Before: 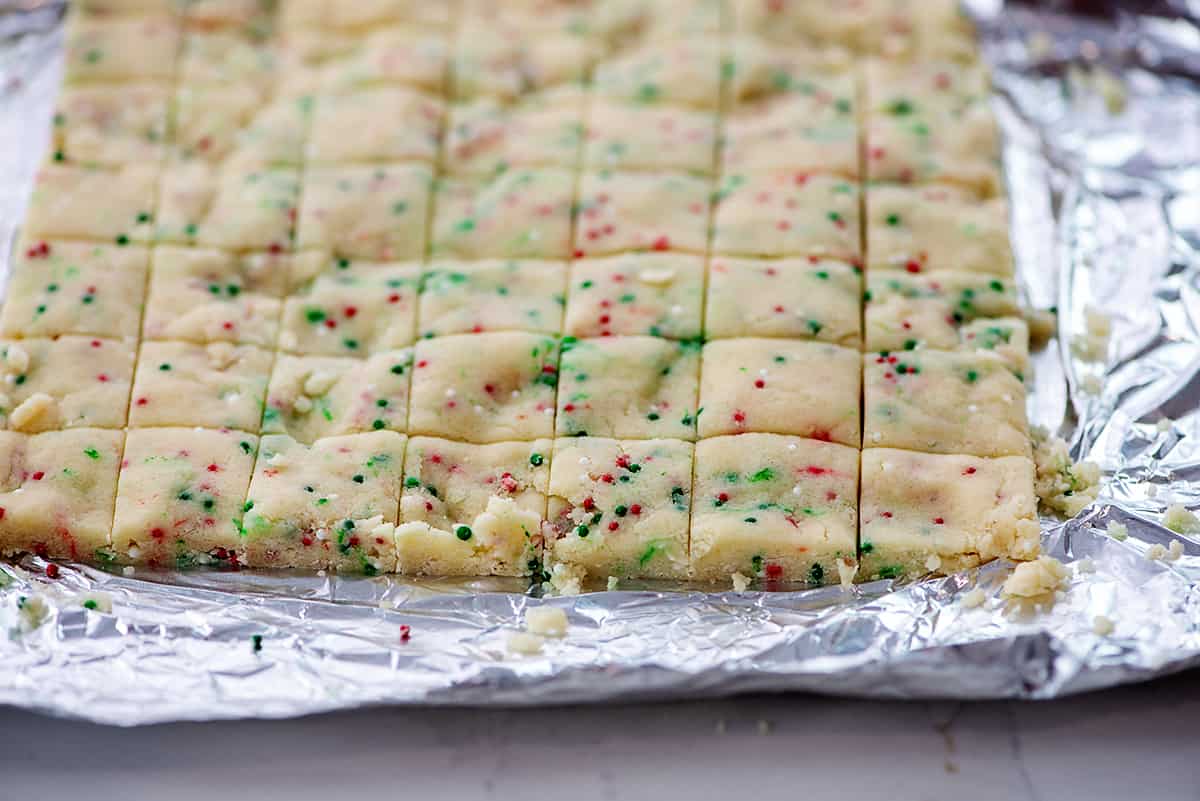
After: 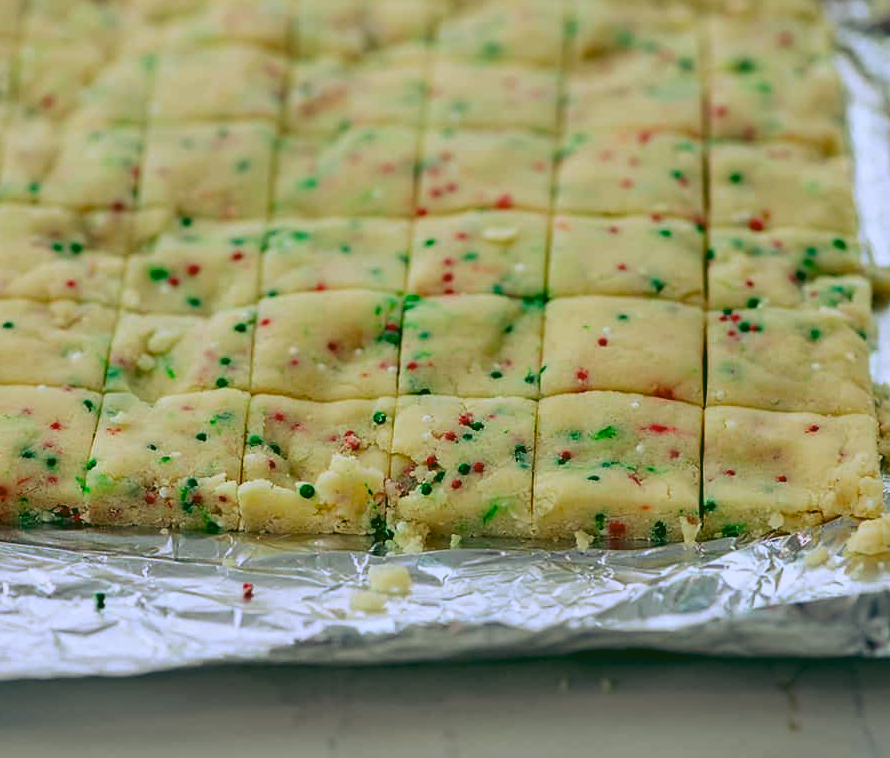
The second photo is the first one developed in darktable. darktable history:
color balance rgb: perceptual saturation grading › global saturation 10%, global vibrance 10%
crop and rotate: left 13.15%, top 5.251%, right 12.609%
rgb curve: curves: ch0 [(0.123, 0.061) (0.995, 0.887)]; ch1 [(0.06, 0.116) (1, 0.906)]; ch2 [(0, 0) (0.824, 0.69) (1, 1)], mode RGB, independent channels, compensate middle gray true
